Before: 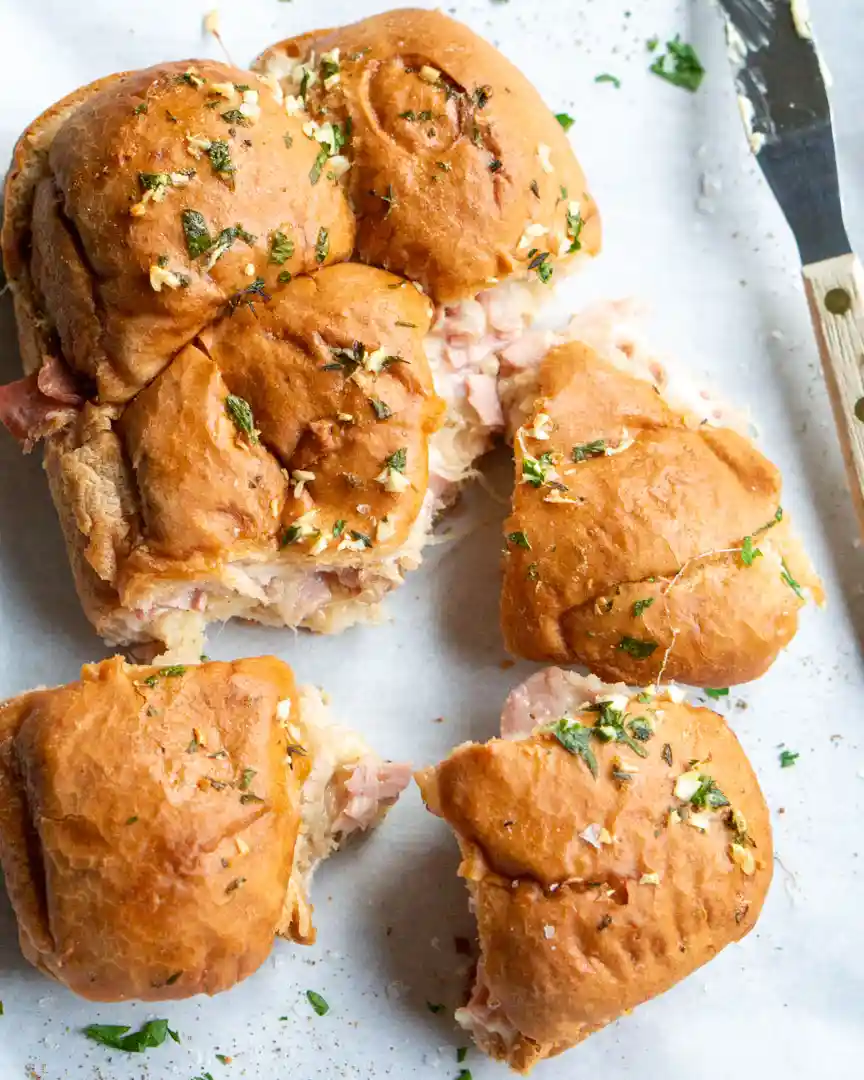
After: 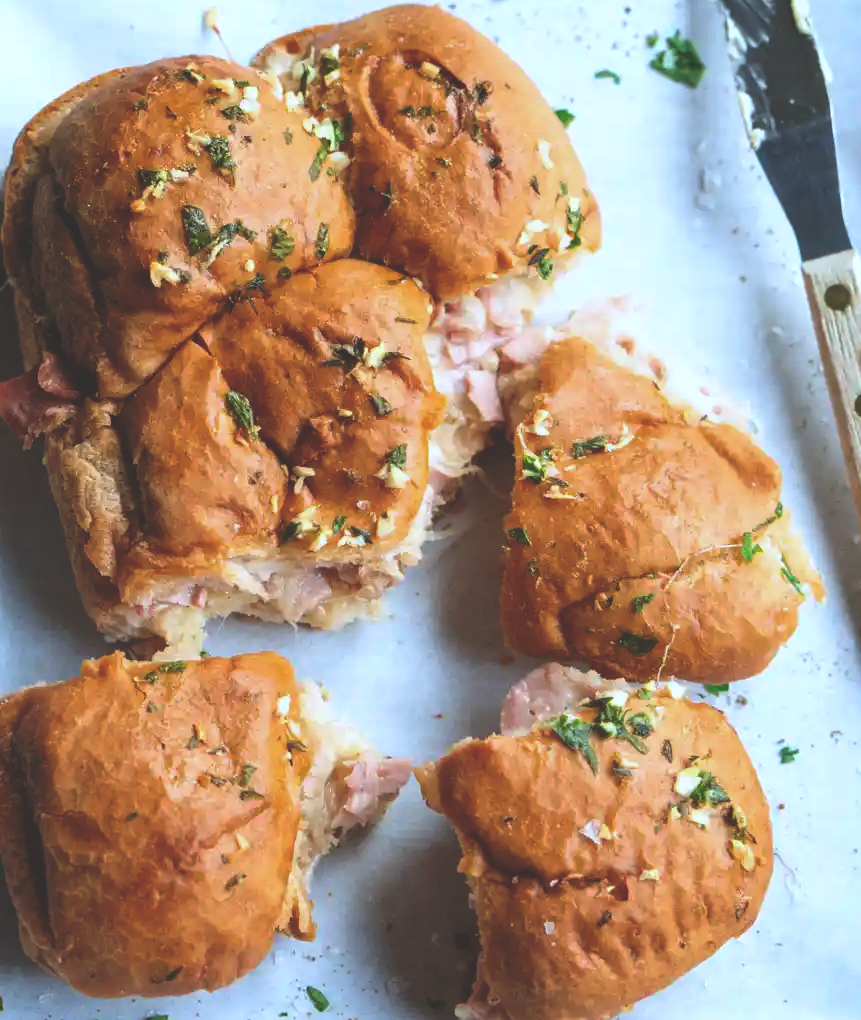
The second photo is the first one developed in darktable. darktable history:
crop: top 0.448%, right 0.264%, bottom 5.045%
exposure: black level correction 0, compensate exposure bias true, compensate highlight preservation false
shadows and highlights: radius 331.84, shadows 53.55, highlights -100, compress 94.63%, highlights color adjustment 73.23%, soften with gaussian
rgb curve: curves: ch0 [(0, 0.186) (0.314, 0.284) (0.775, 0.708) (1, 1)], compensate middle gray true, preserve colors none
color calibration: x 0.37, y 0.382, temperature 4313.32 K
